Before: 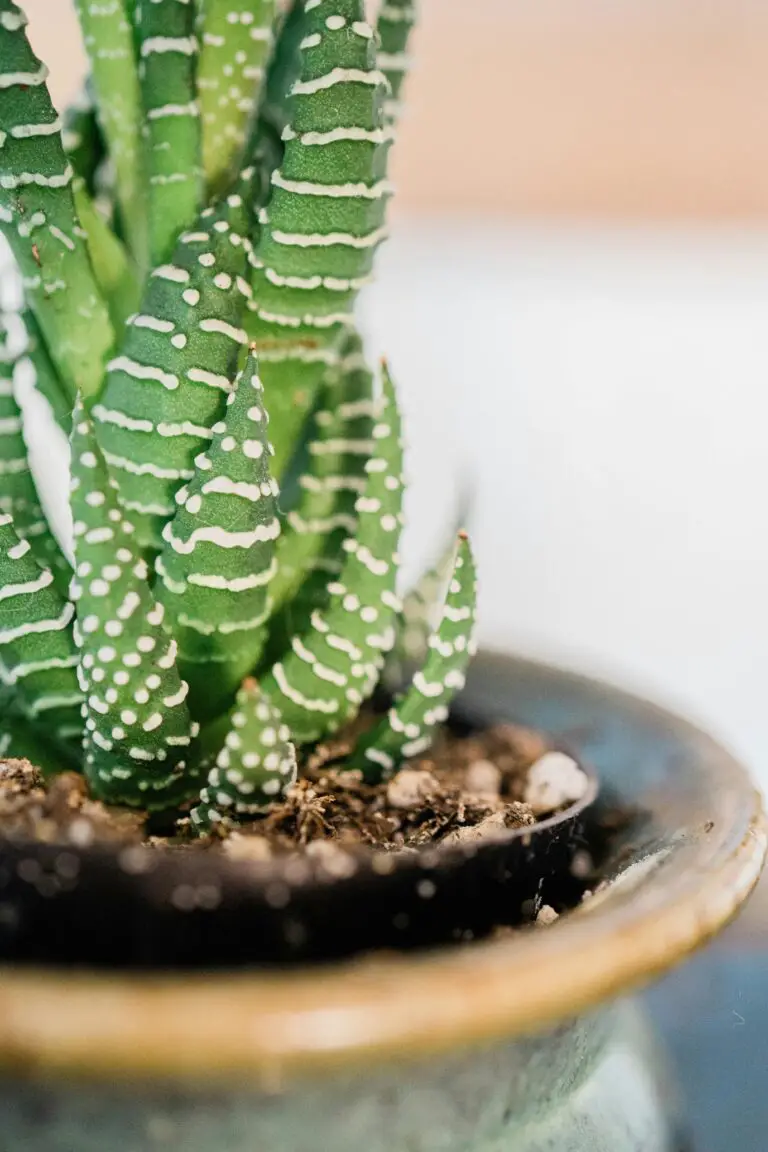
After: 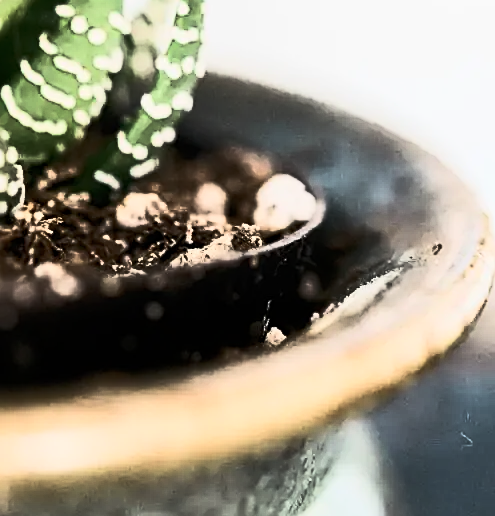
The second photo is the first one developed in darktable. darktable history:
crop and rotate: left 35.509%, top 50.238%, bottom 4.934%
color balance rgb: perceptual saturation grading › highlights -31.88%, perceptual saturation grading › mid-tones 5.8%, perceptual saturation grading › shadows 18.12%, perceptual brilliance grading › highlights 3.62%, perceptual brilliance grading › mid-tones -18.12%, perceptual brilliance grading › shadows -41.3%
tone curve: curves: ch0 [(0, 0) (0.427, 0.375) (0.616, 0.801) (1, 1)], color space Lab, linked channels, preserve colors none
sharpen: on, module defaults
